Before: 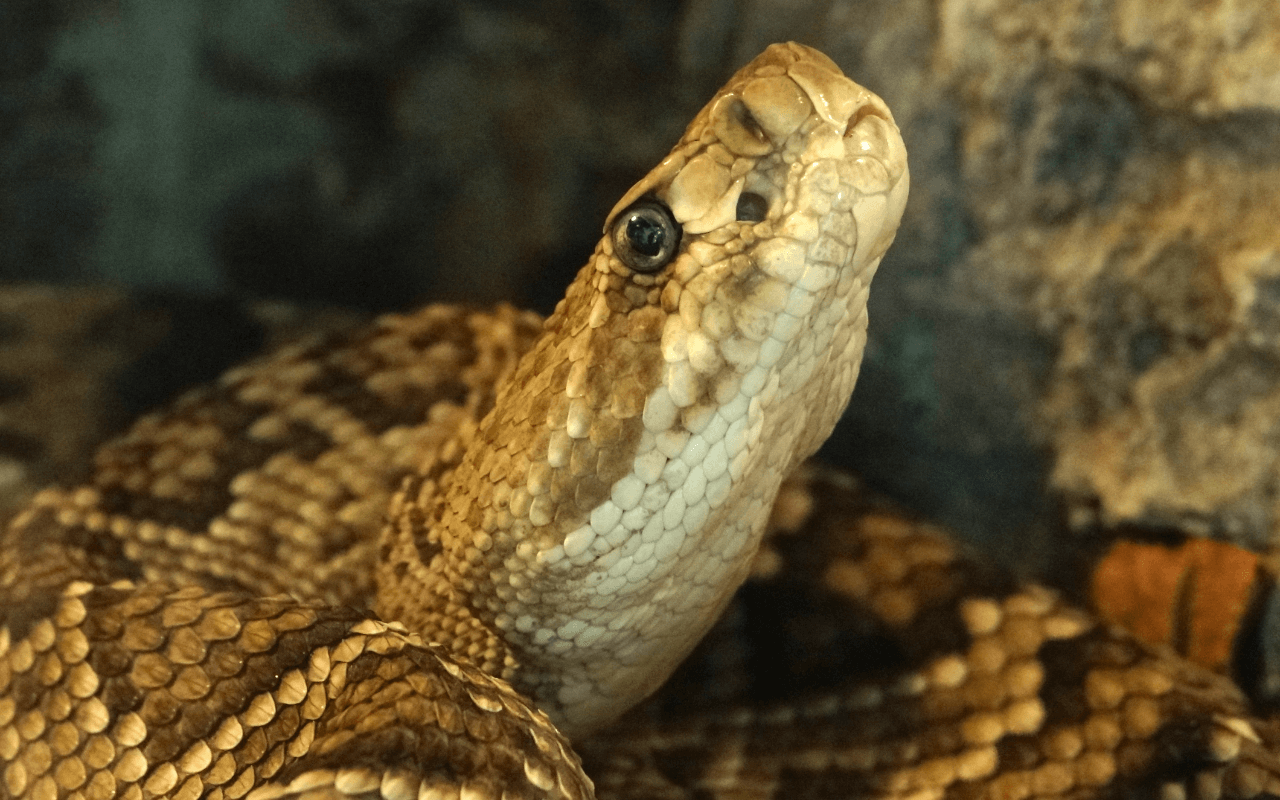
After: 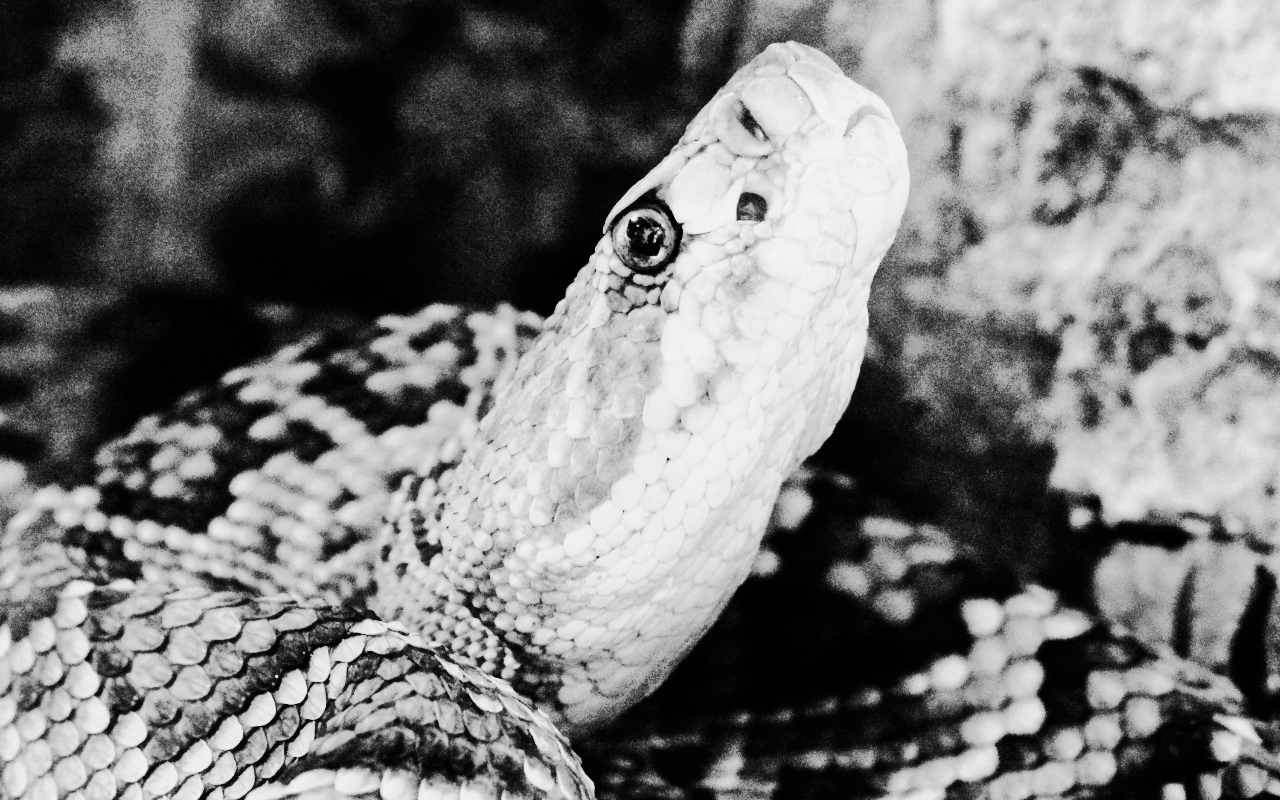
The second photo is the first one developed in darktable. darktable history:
base curve: curves: ch0 [(0, 0) (0.026, 0.03) (0.109, 0.232) (0.351, 0.748) (0.669, 0.968) (1, 1)], preserve colors none
tone curve: curves: ch0 [(0, 0) (0.086, 0.006) (0.148, 0.021) (0.245, 0.105) (0.374, 0.401) (0.444, 0.631) (0.778, 0.915) (1, 1)], color space Lab, linked channels, preserve colors none
monochrome: a -71.75, b 75.82
tone equalizer: -8 EV 0.25 EV, -7 EV 0.417 EV, -6 EV 0.417 EV, -5 EV 0.25 EV, -3 EV -0.25 EV, -2 EV -0.417 EV, -1 EV -0.417 EV, +0 EV -0.25 EV, edges refinement/feathering 500, mask exposure compensation -1.57 EV, preserve details guided filter
color balance rgb: perceptual saturation grading › global saturation 20%, perceptual saturation grading › highlights -25%, perceptual saturation grading › shadows 25%
